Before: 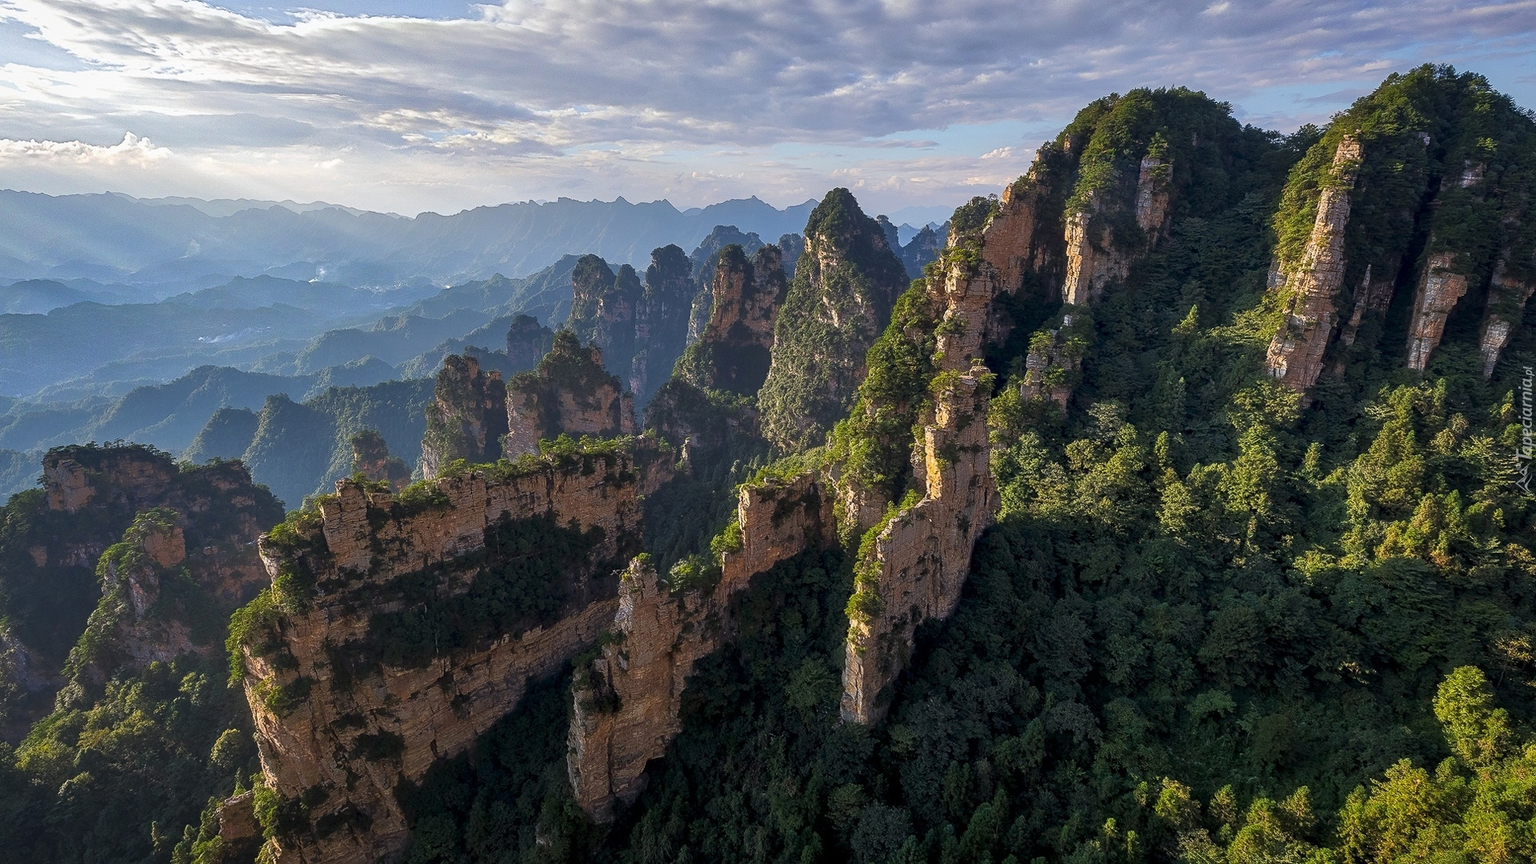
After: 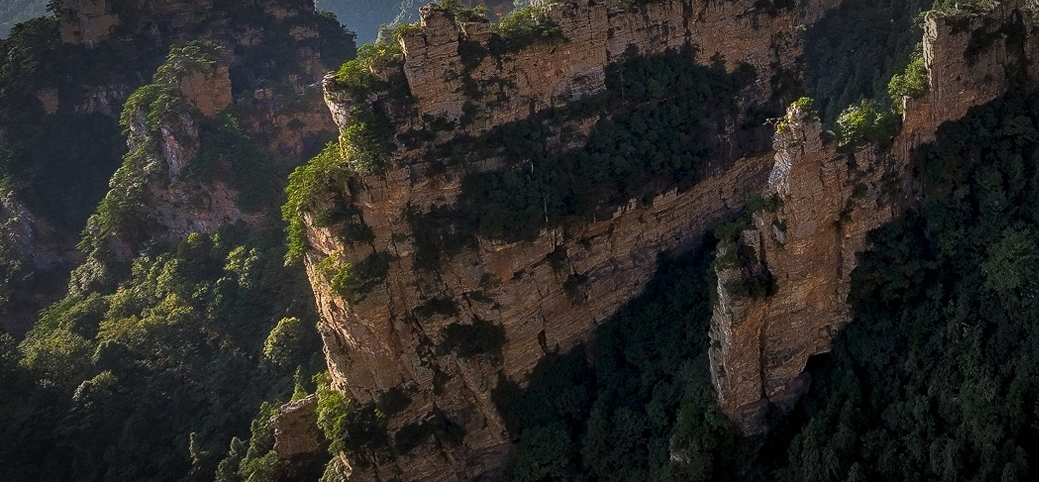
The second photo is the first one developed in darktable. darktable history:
crop and rotate: top 55.064%, right 45.873%, bottom 0.216%
haze removal: strength 0.292, distance 0.253, compatibility mode true, adaptive false
vignetting: automatic ratio true
